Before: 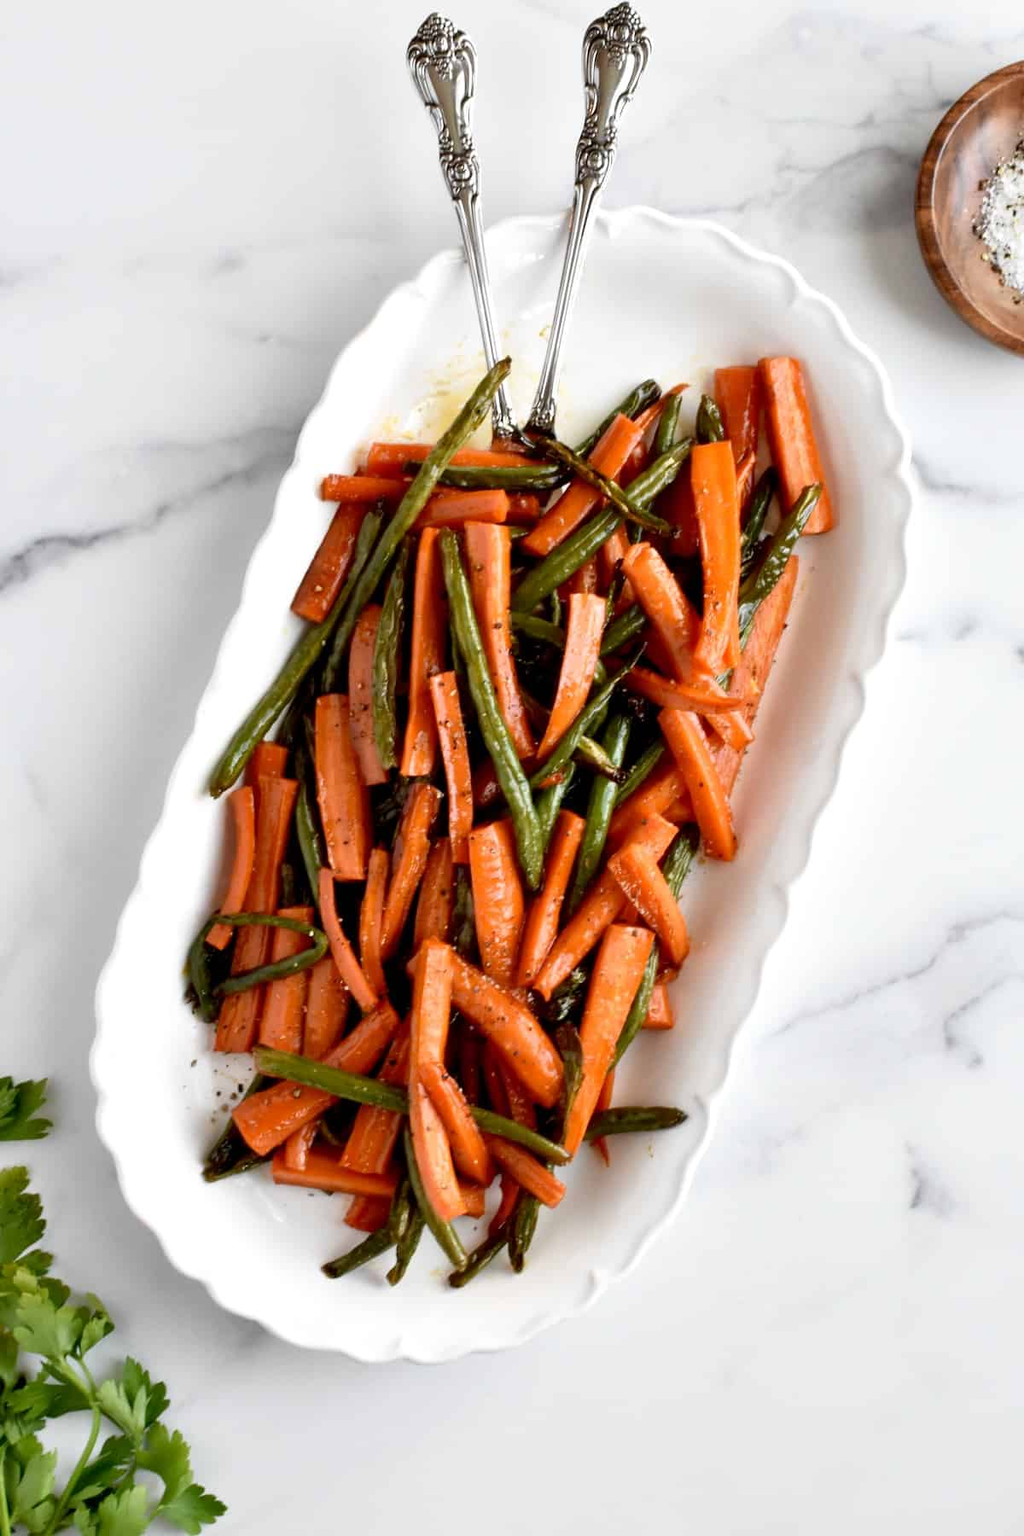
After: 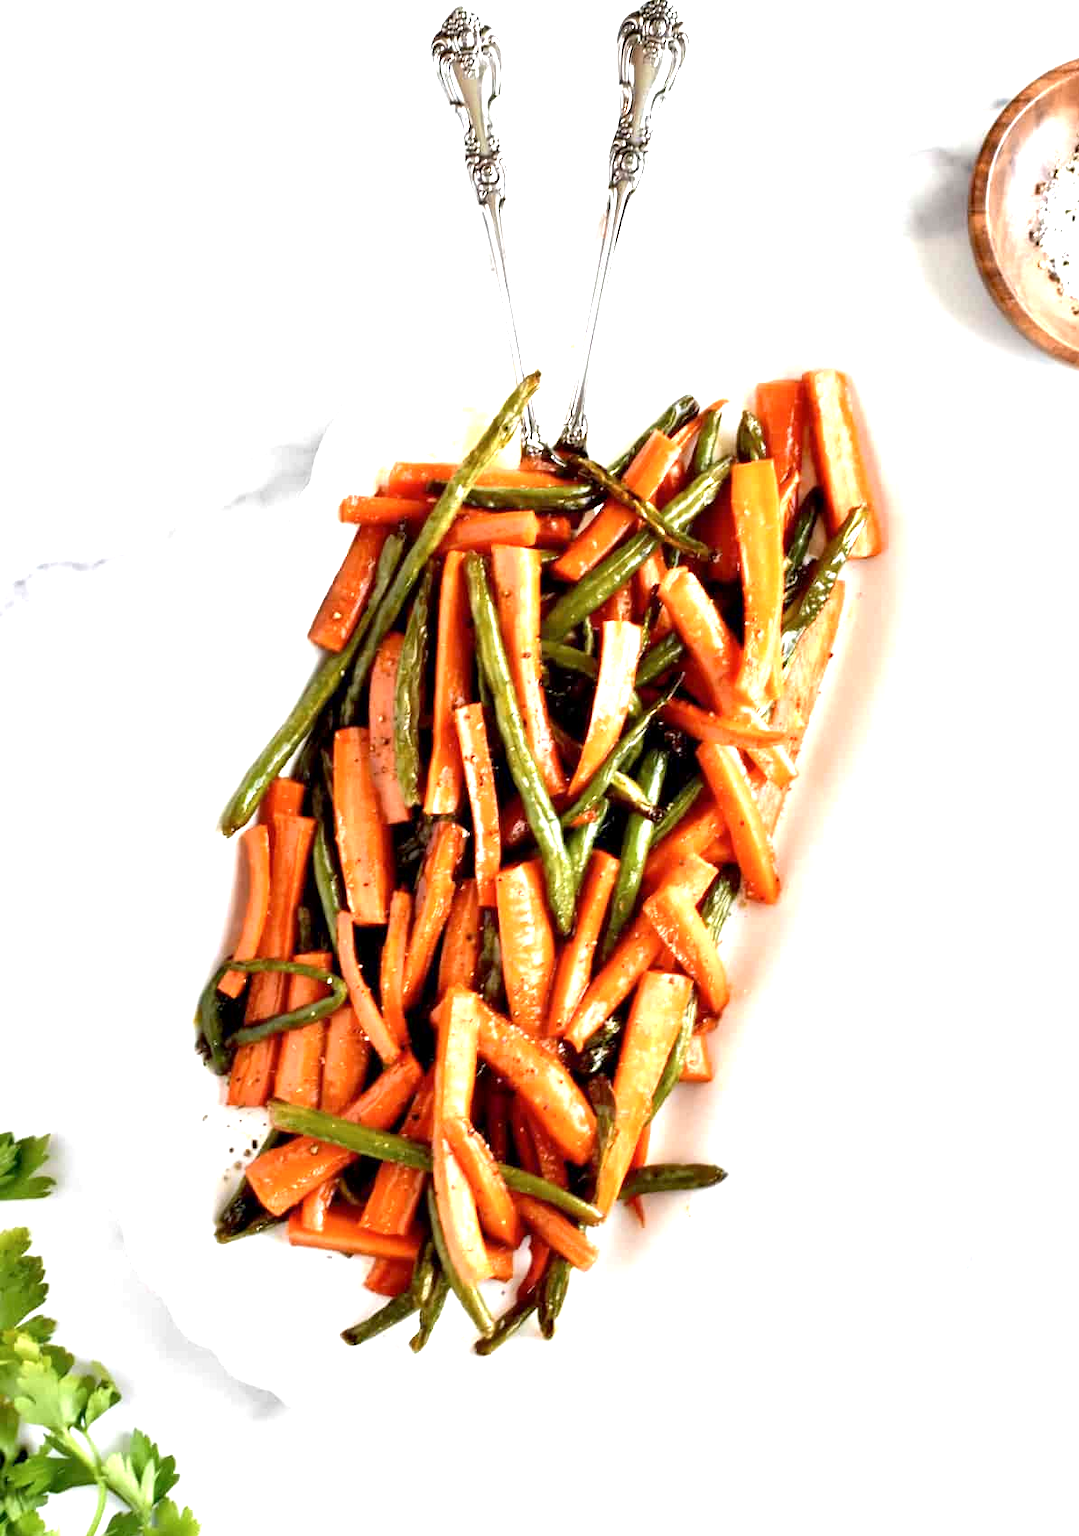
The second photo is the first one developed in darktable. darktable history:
crop: top 0.448%, right 0.264%, bottom 5.045%
exposure: black level correction 0.001, exposure 1.398 EV, compensate exposure bias true, compensate highlight preservation false
contrast brightness saturation: saturation -0.05
